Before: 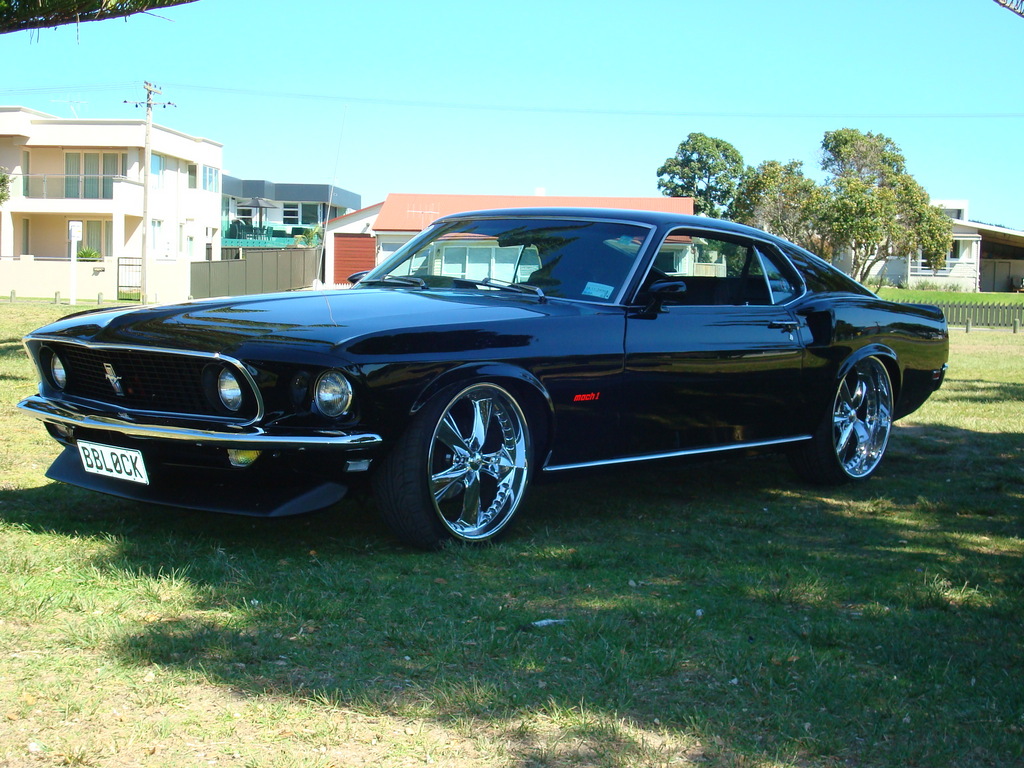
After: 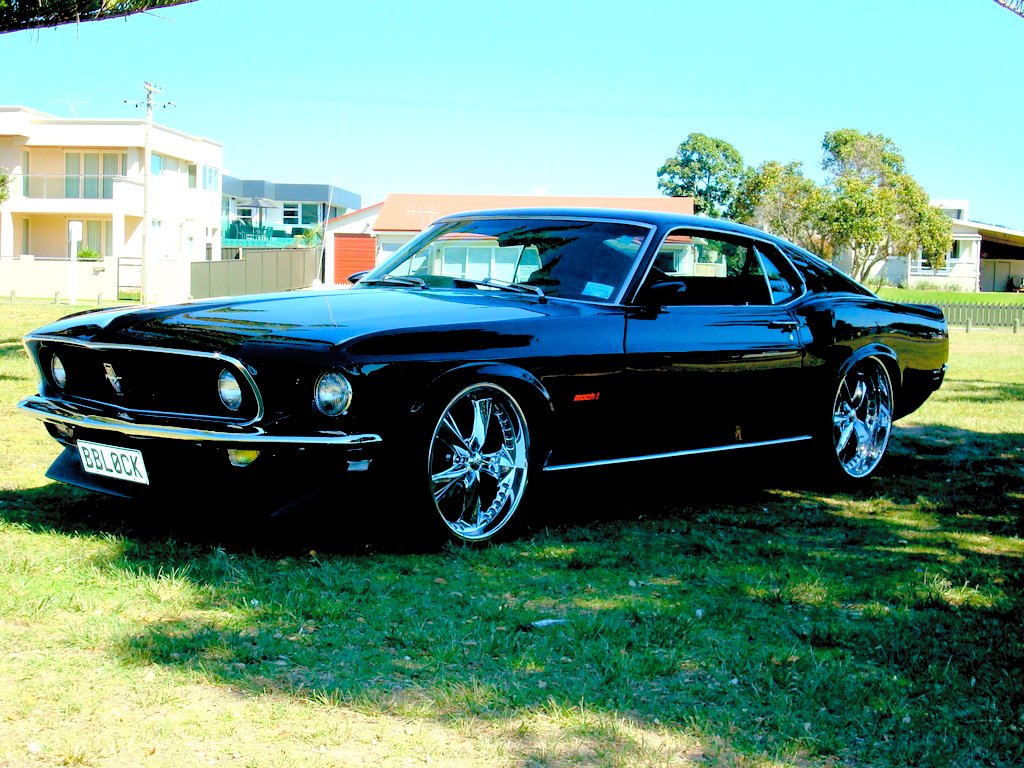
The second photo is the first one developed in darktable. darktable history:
contrast brightness saturation: brightness 0.28
exposure: black level correction 0.025, exposure 0.182 EV, compensate highlight preservation false
color balance rgb: perceptual saturation grading › global saturation 35%, perceptual saturation grading › highlights -30%, perceptual saturation grading › shadows 35%, perceptual brilliance grading › global brilliance 3%, perceptual brilliance grading › highlights -3%, perceptual brilliance grading › shadows 3%
